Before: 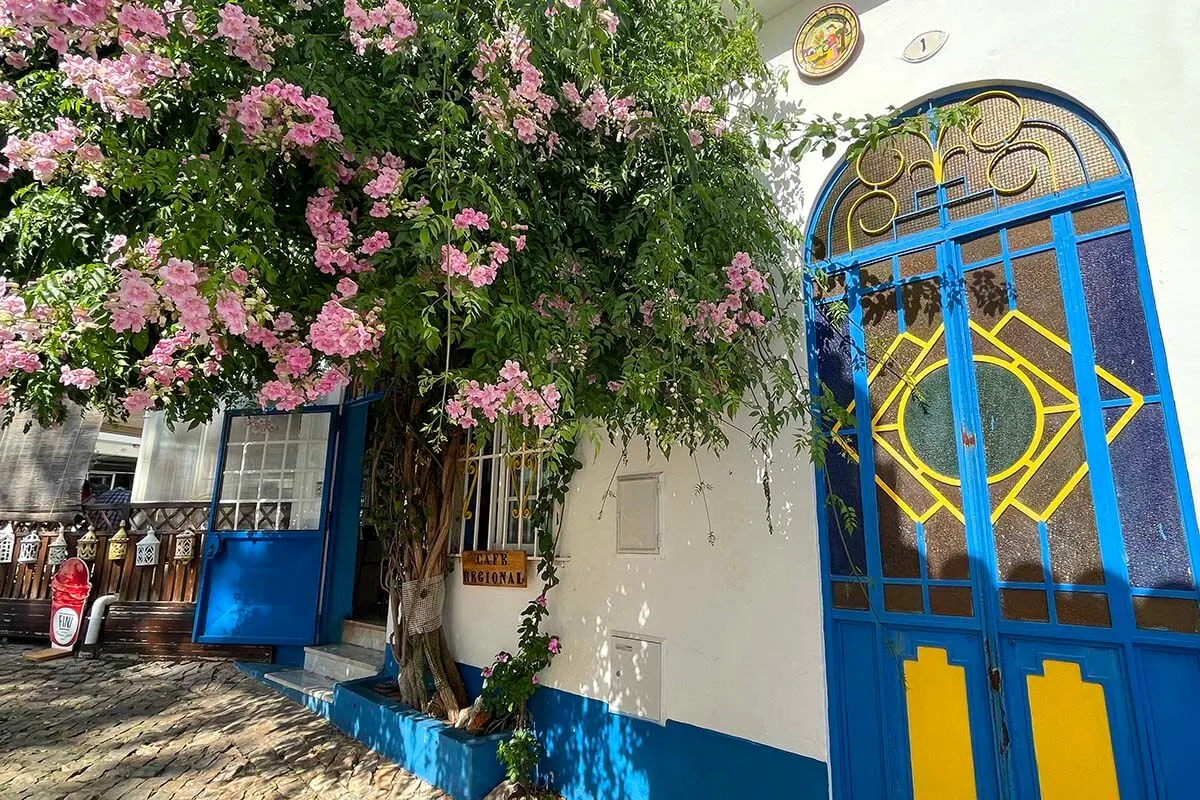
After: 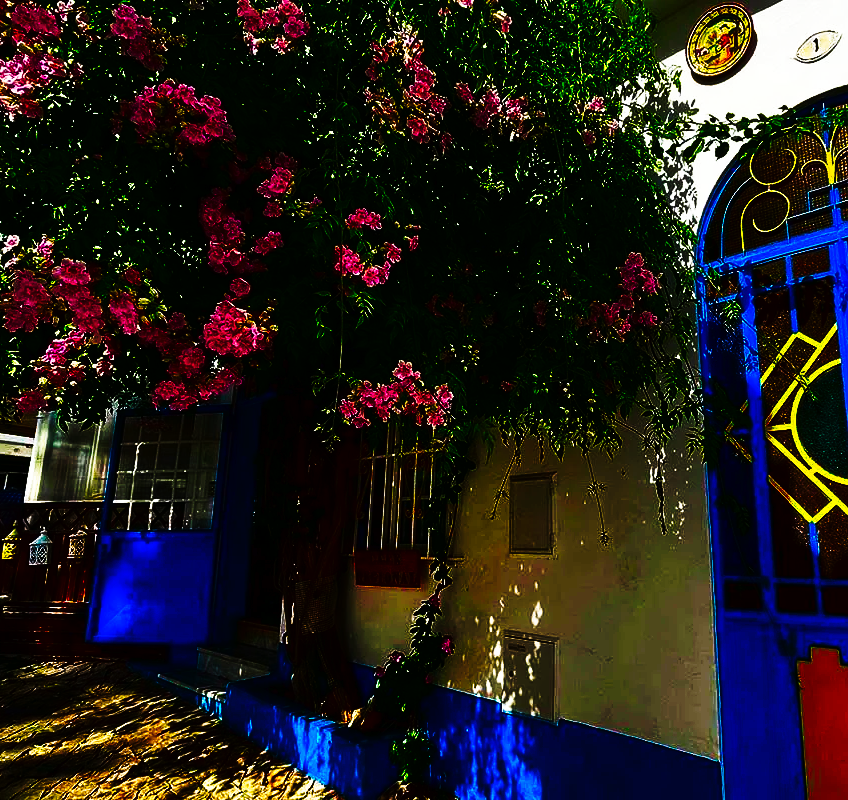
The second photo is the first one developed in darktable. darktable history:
tone curve: curves: ch0 [(0, 0) (0.003, 0.004) (0.011, 0.006) (0.025, 0.008) (0.044, 0.012) (0.069, 0.017) (0.1, 0.021) (0.136, 0.029) (0.177, 0.043) (0.224, 0.062) (0.277, 0.108) (0.335, 0.166) (0.399, 0.301) (0.468, 0.467) (0.543, 0.64) (0.623, 0.803) (0.709, 0.908) (0.801, 0.969) (0.898, 0.988) (1, 1)], preserve colors none
contrast brightness saturation: brightness -0.989, saturation 1
crop and rotate: left 8.953%, right 20.333%
